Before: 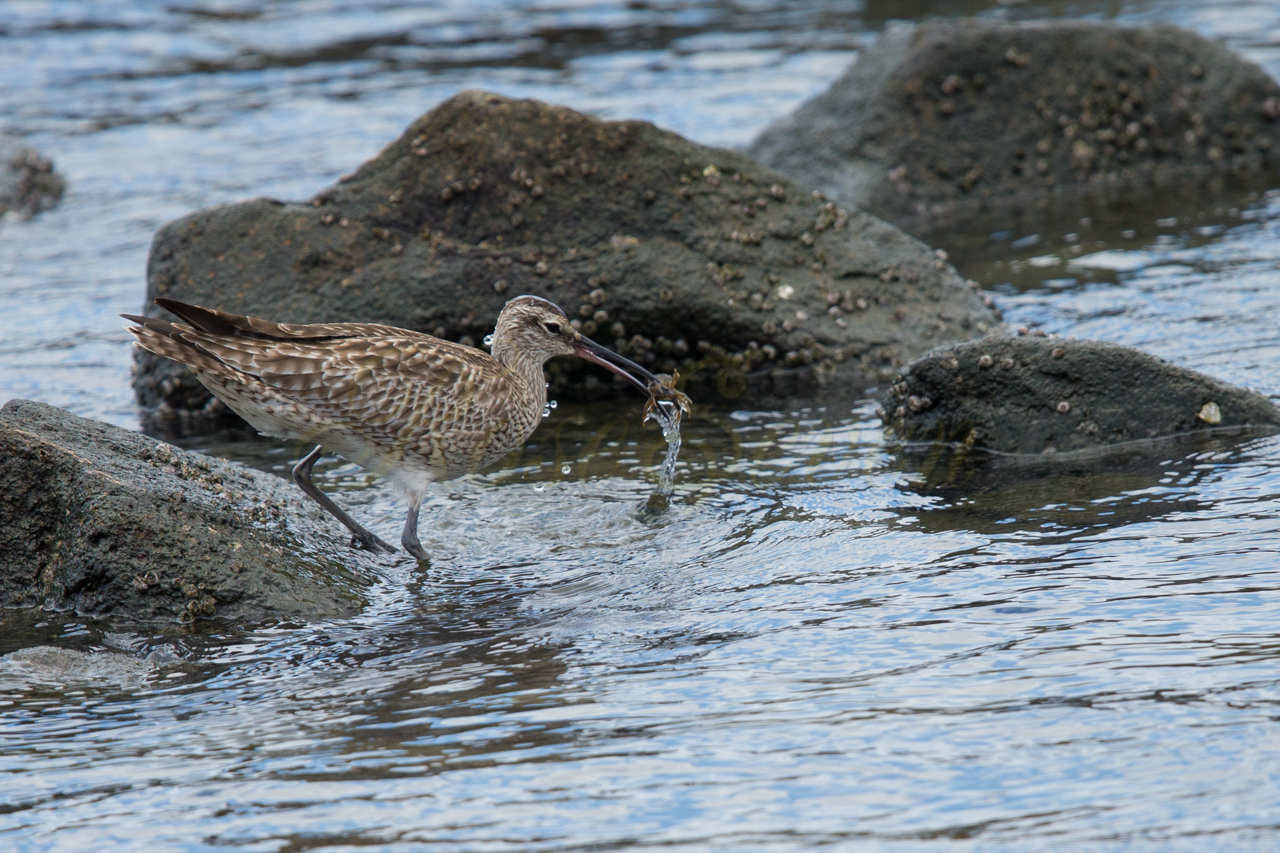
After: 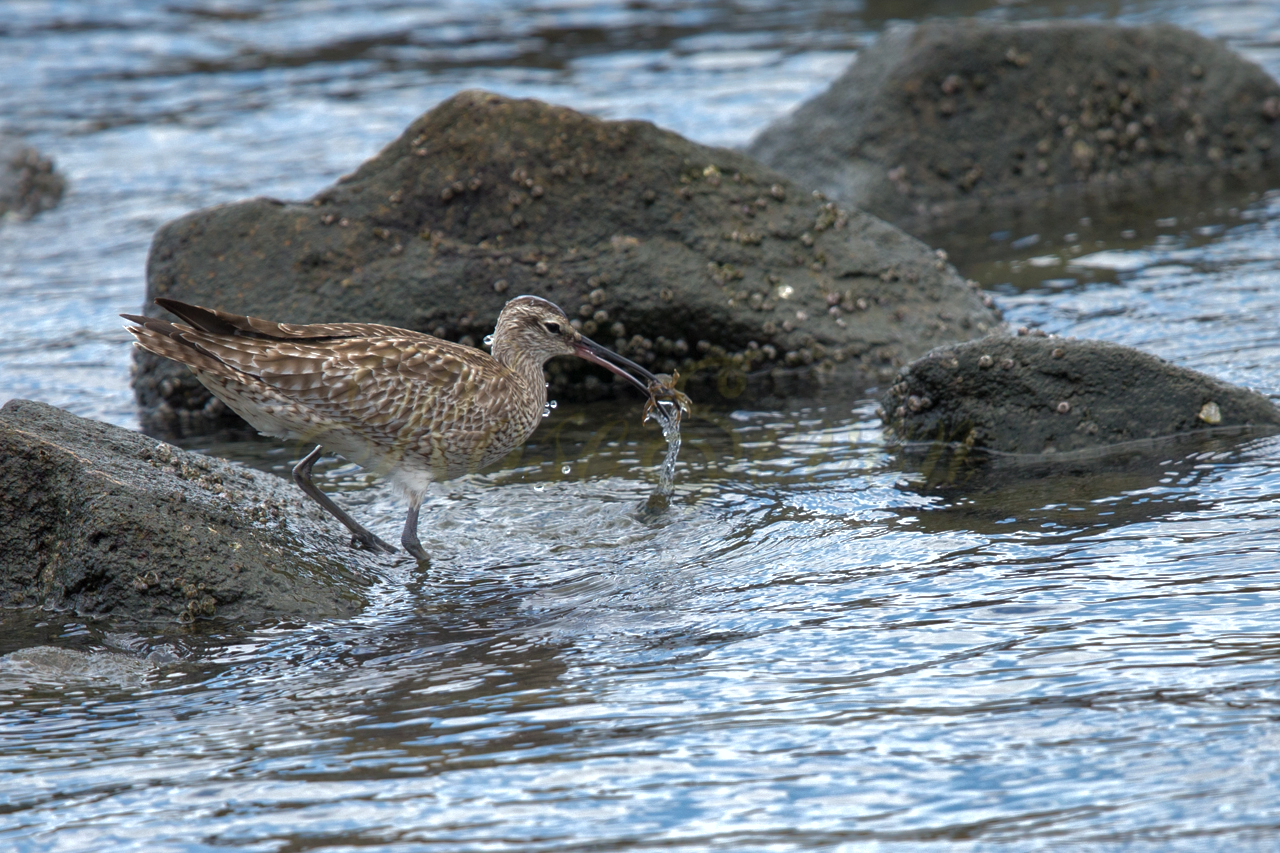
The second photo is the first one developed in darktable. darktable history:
tone equalizer: -8 EV 0.001 EV, -7 EV -0.002 EV, -6 EV 0.003 EV, -5 EV -0.056 EV, -4 EV -0.131 EV, -3 EV -0.148 EV, -2 EV 0.258 EV, -1 EV 0.706 EV, +0 EV 0.465 EV, edges refinement/feathering 500, mask exposure compensation -1.57 EV, preserve details no
shadows and highlights: shadows 40.25, highlights -60.08
